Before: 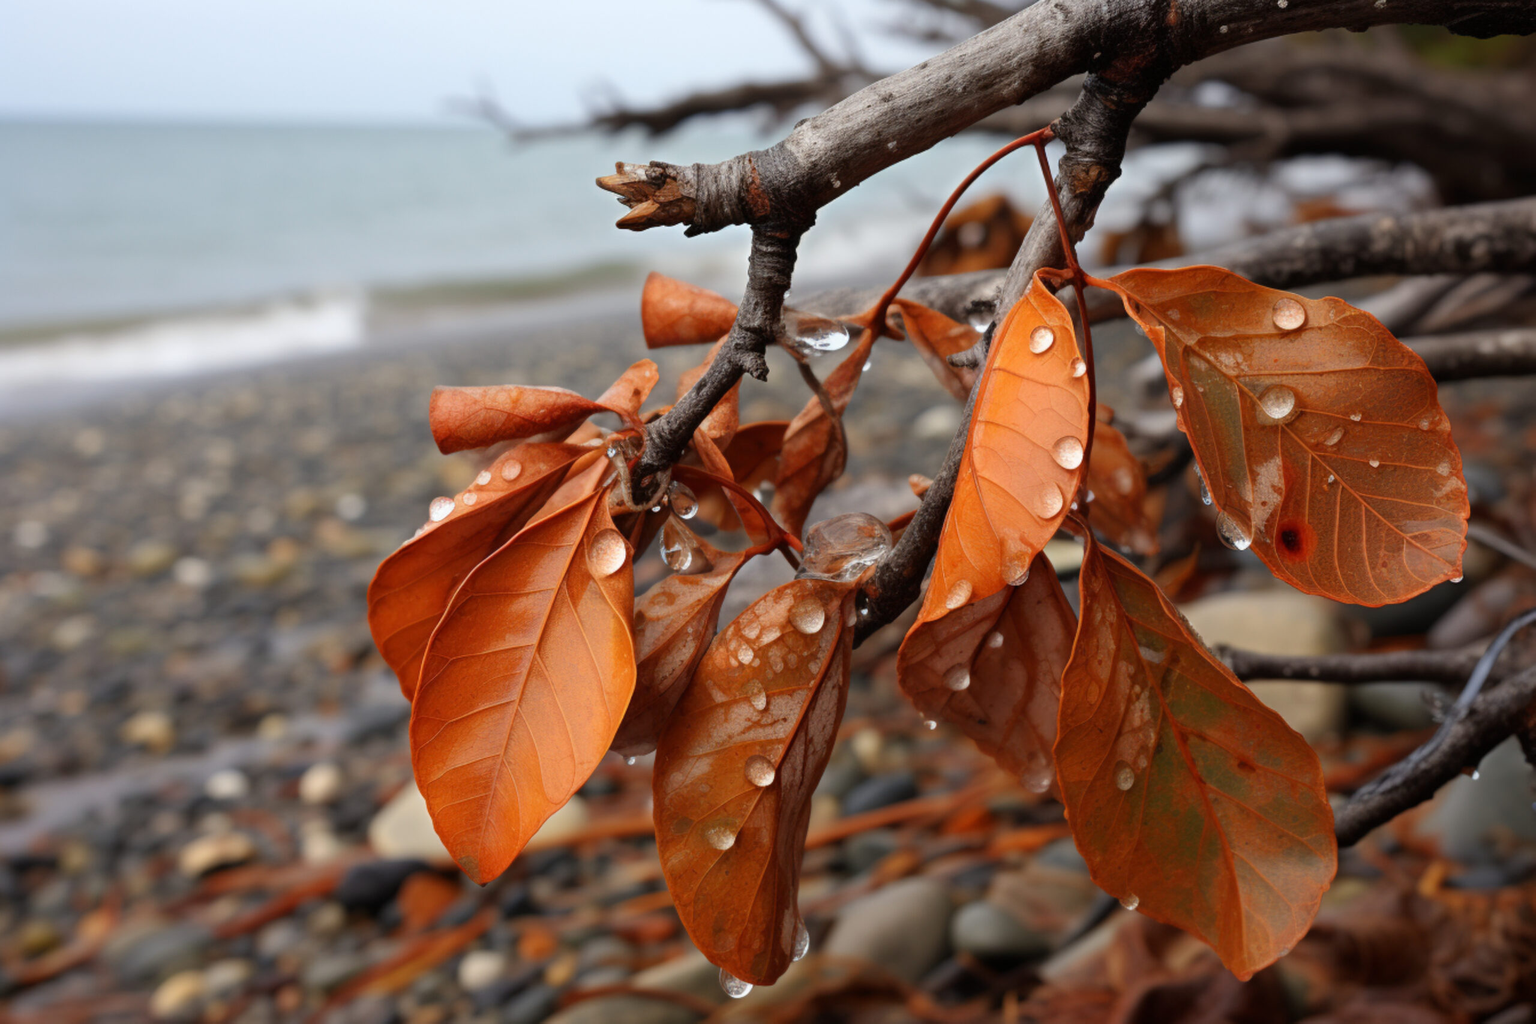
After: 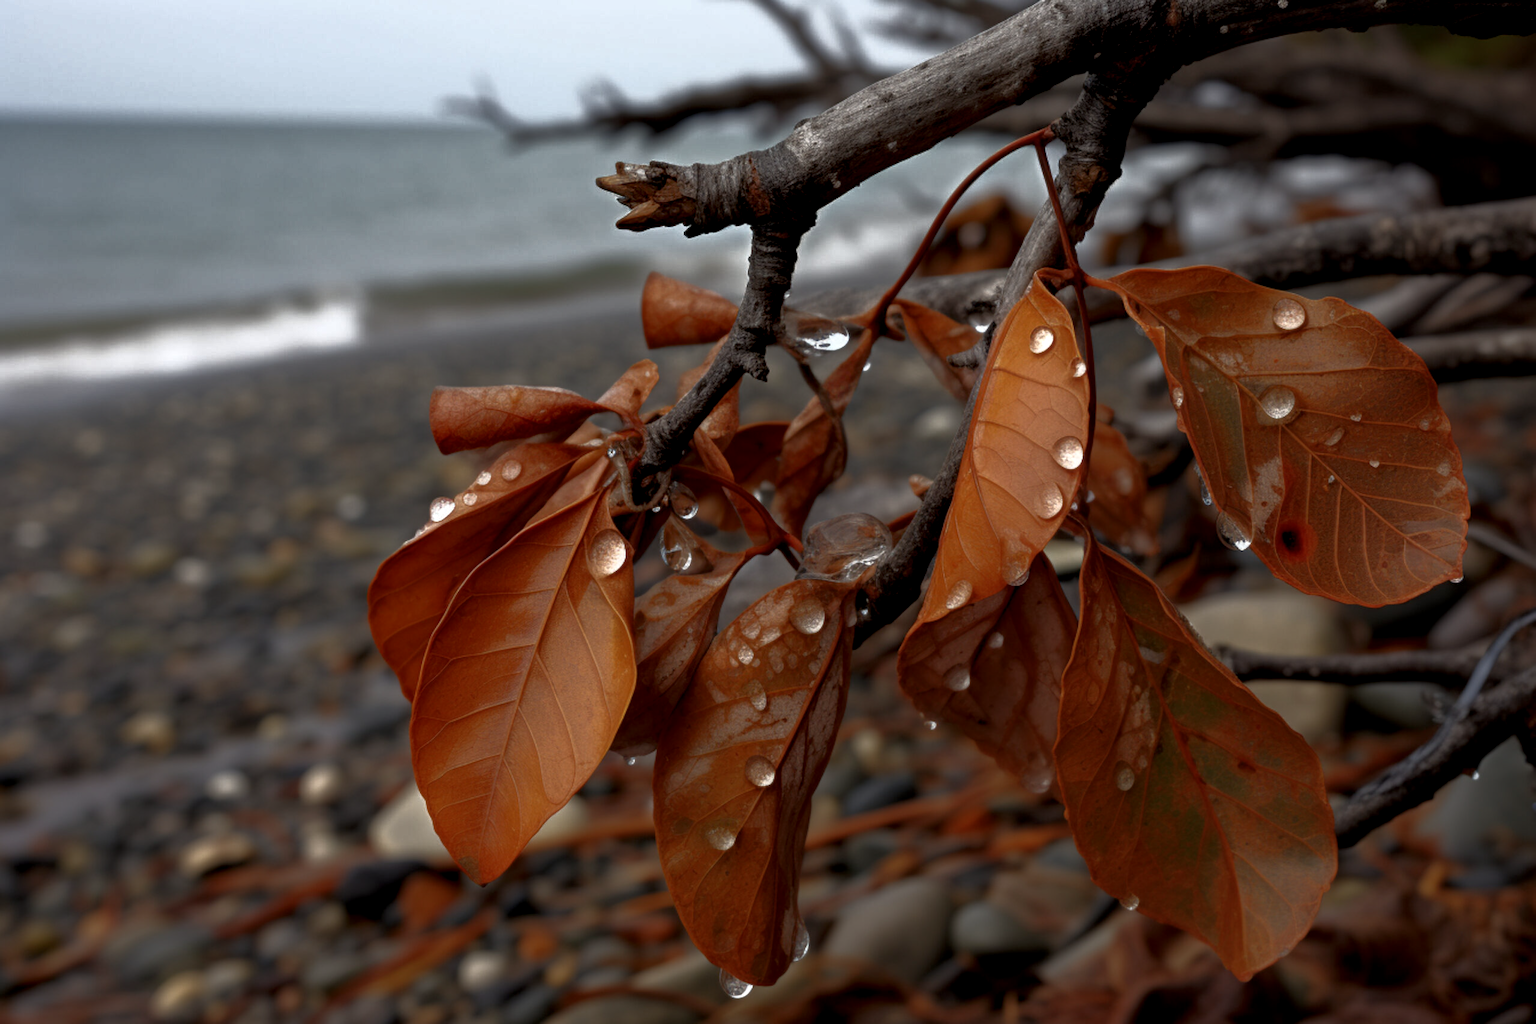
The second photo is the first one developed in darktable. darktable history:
base curve: curves: ch0 [(0, 0) (0.564, 0.291) (0.802, 0.731) (1, 1)]
local contrast: highlights 25%, shadows 75%, midtone range 0.75
